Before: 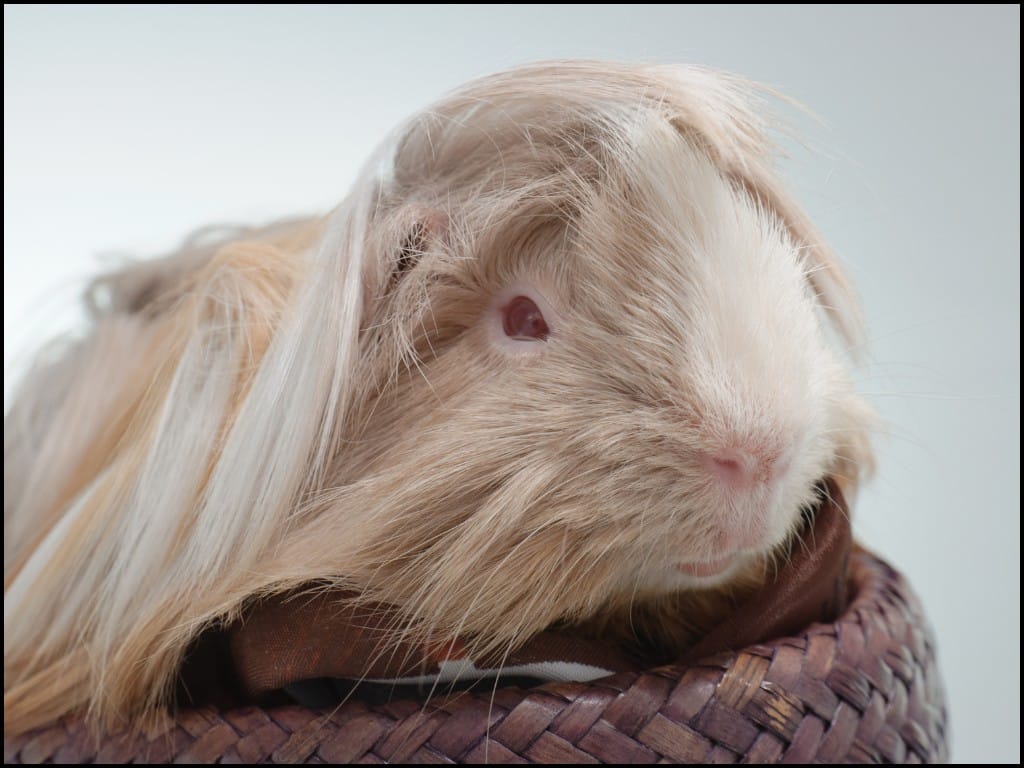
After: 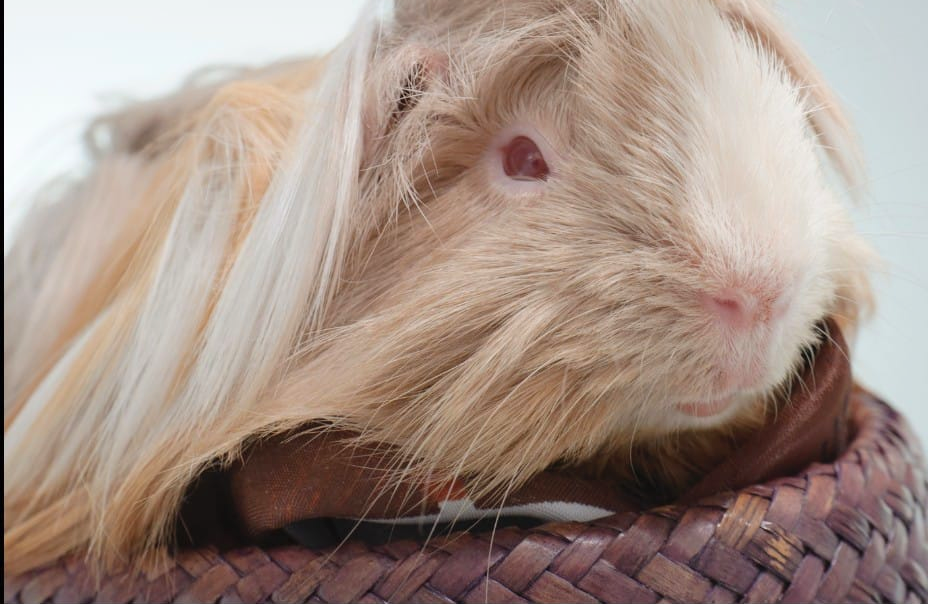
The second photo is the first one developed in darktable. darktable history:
contrast brightness saturation: contrast 0.075, brightness 0.073, saturation 0.183
crop: top 20.963%, right 9.335%, bottom 0.297%
levels: levels [0, 0.498, 1]
exposure: compensate highlight preservation false
